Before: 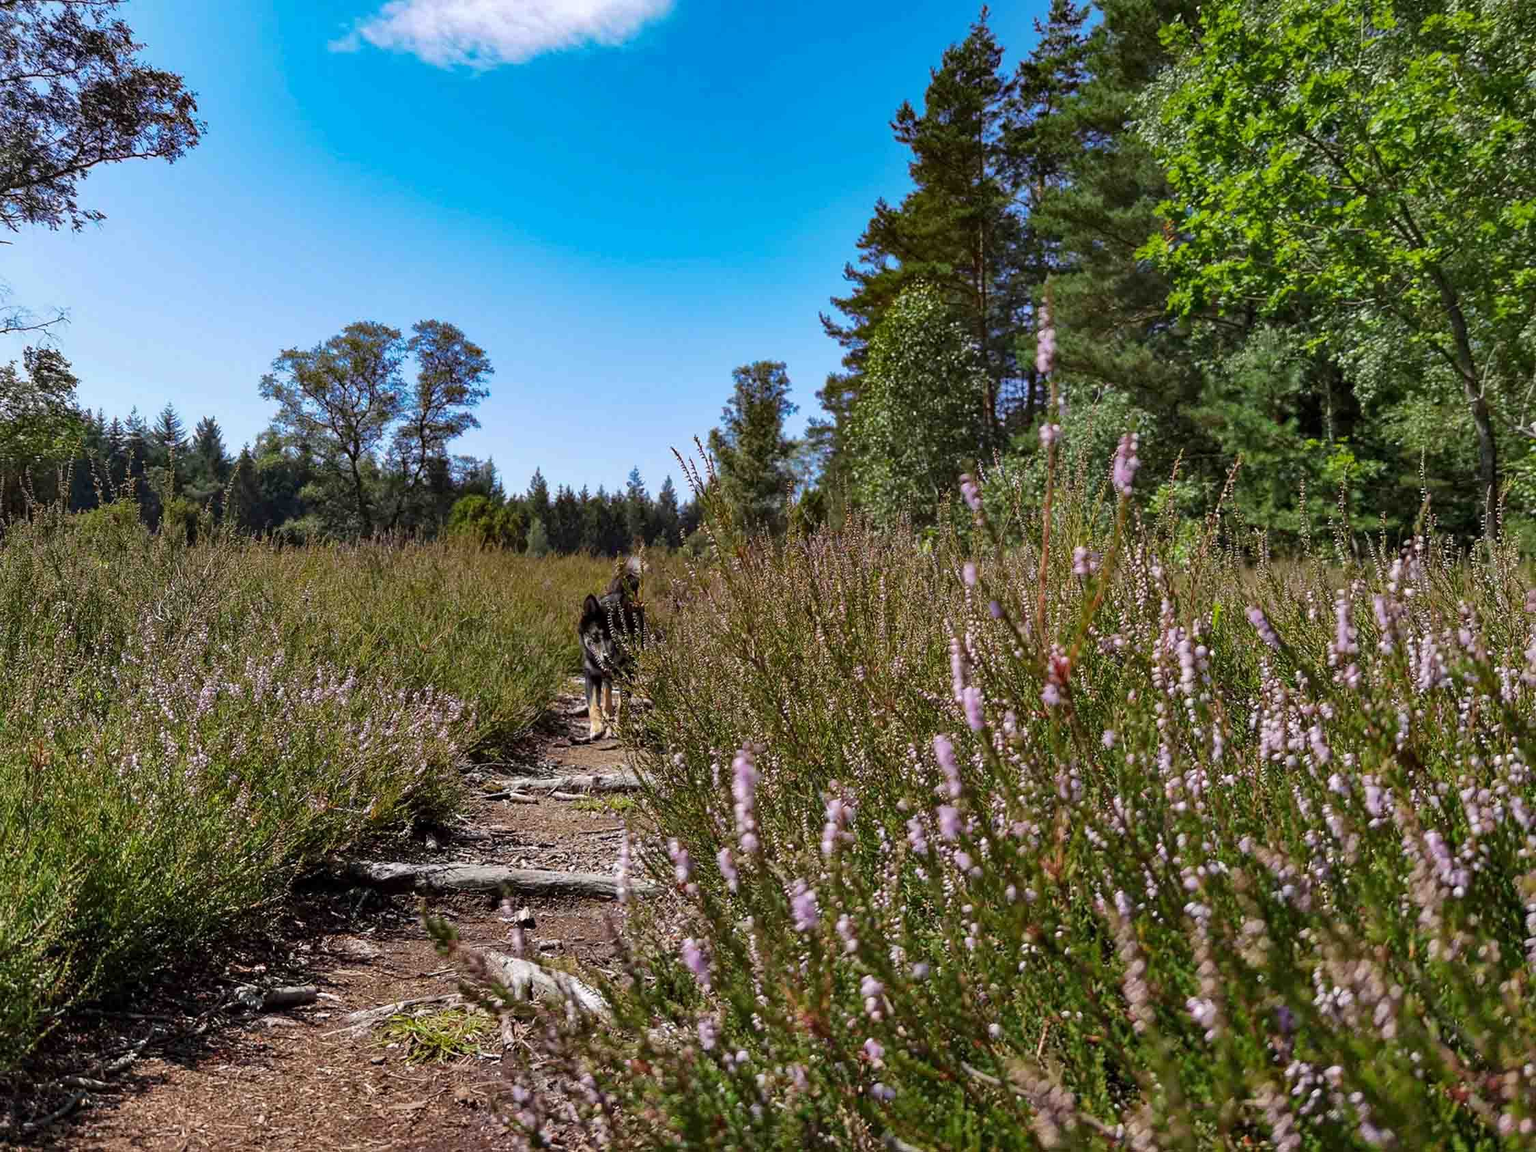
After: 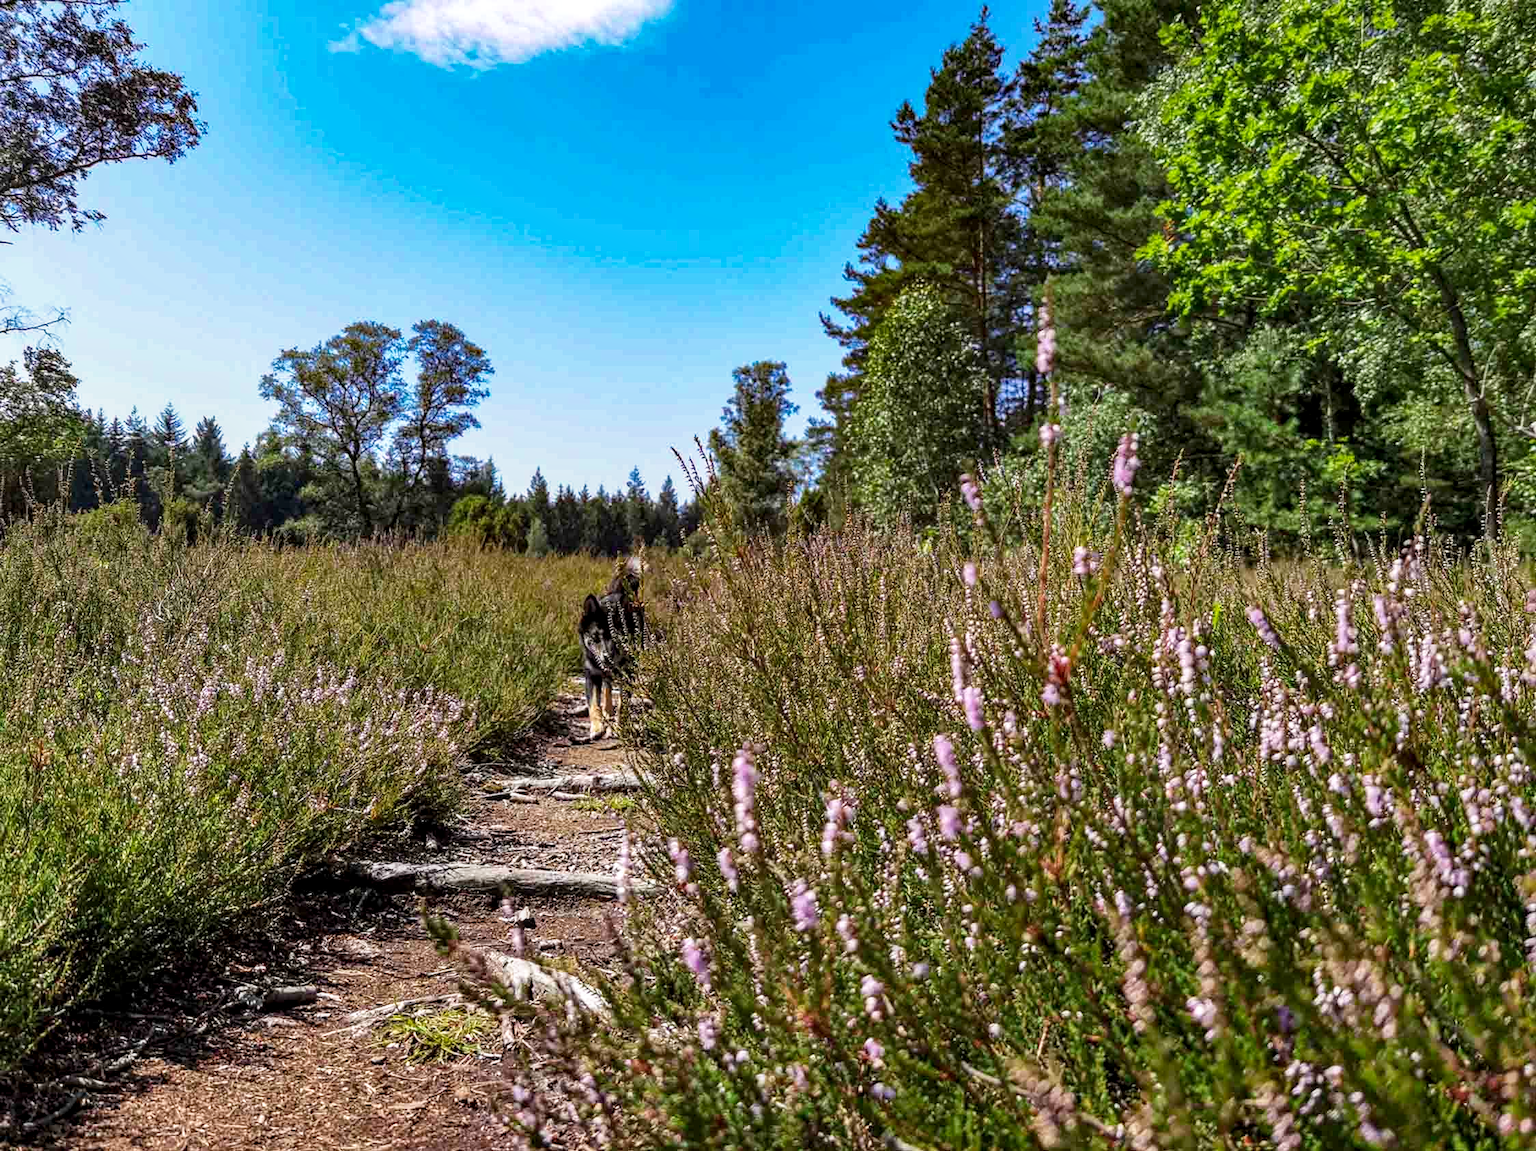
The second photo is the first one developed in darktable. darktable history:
local contrast: on, module defaults
haze removal: compatibility mode true
tone curve: curves: ch0 [(0, 0) (0.051, 0.047) (0.102, 0.099) (0.236, 0.249) (0.429, 0.473) (0.67, 0.755) (0.875, 0.948) (1, 0.985)]; ch1 [(0, 0) (0.339, 0.298) (0.402, 0.363) (0.453, 0.413) (0.485, 0.469) (0.494, 0.493) (0.504, 0.502) (0.515, 0.526) (0.563, 0.591) (0.597, 0.639) (0.834, 0.888) (1, 1)]; ch2 [(0, 0) (0.362, 0.353) (0.425, 0.439) (0.501, 0.501) (0.537, 0.538) (0.58, 0.59) (0.642, 0.669) (0.773, 0.856) (1, 1)], preserve colors none
